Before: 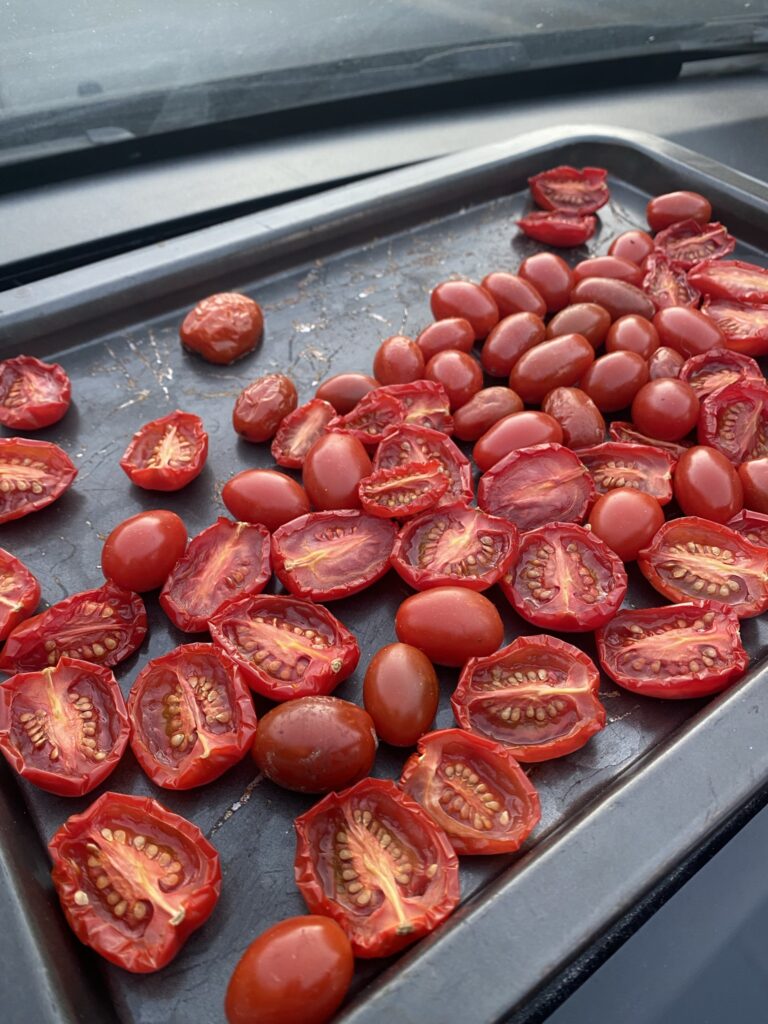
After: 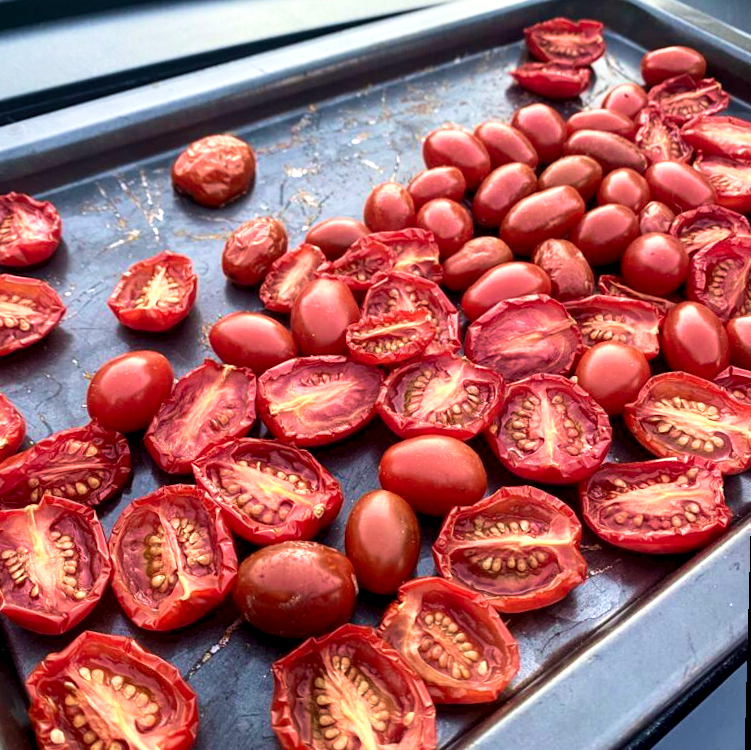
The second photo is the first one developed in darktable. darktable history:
contrast brightness saturation: contrast 0.2, brightness 0.16, saturation 0.22
local contrast: detail 135%, midtone range 0.75
crop and rotate: left 1.814%, top 12.818%, right 0.25%, bottom 9.225%
rotate and perspective: rotation 1.57°, crop left 0.018, crop right 0.982, crop top 0.039, crop bottom 0.961
velvia: strength 74%
